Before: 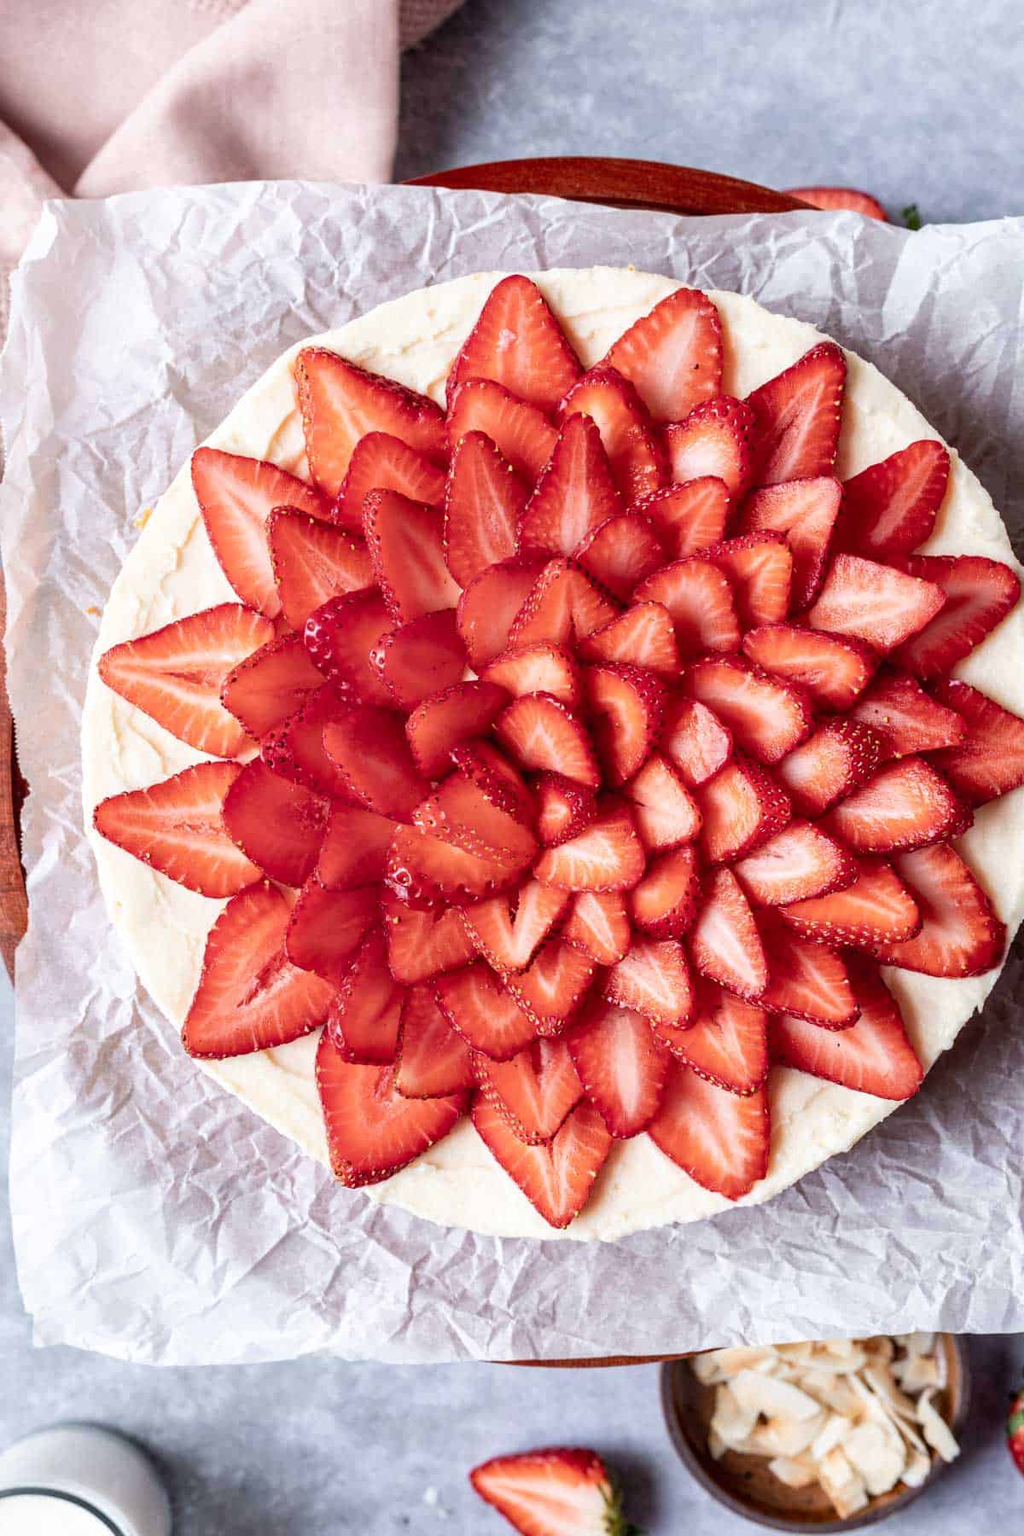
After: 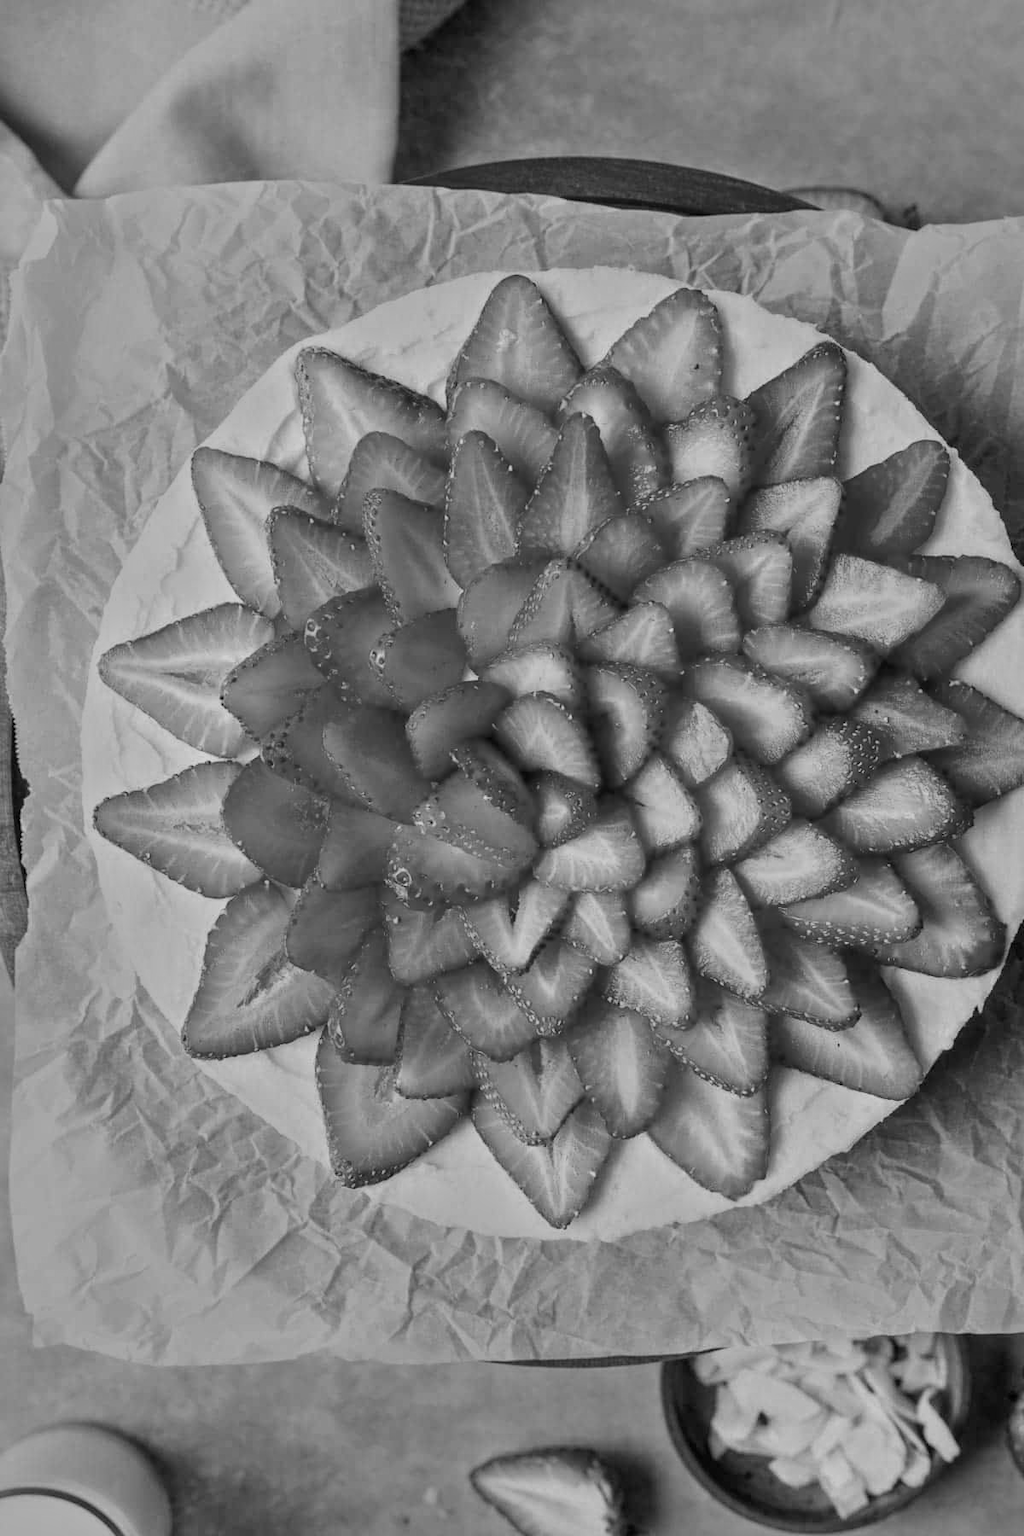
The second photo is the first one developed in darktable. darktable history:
color calibration: output R [0.948, 0.091, -0.04, 0], output G [-0.3, 1.384, -0.085, 0], output B [-0.108, 0.061, 1.08, 0], illuminant as shot in camera, x 0.484, y 0.43, temperature 2405.29 K
monochrome: a -6.99, b 35.61, size 1.4
white balance: red 1, blue 1
